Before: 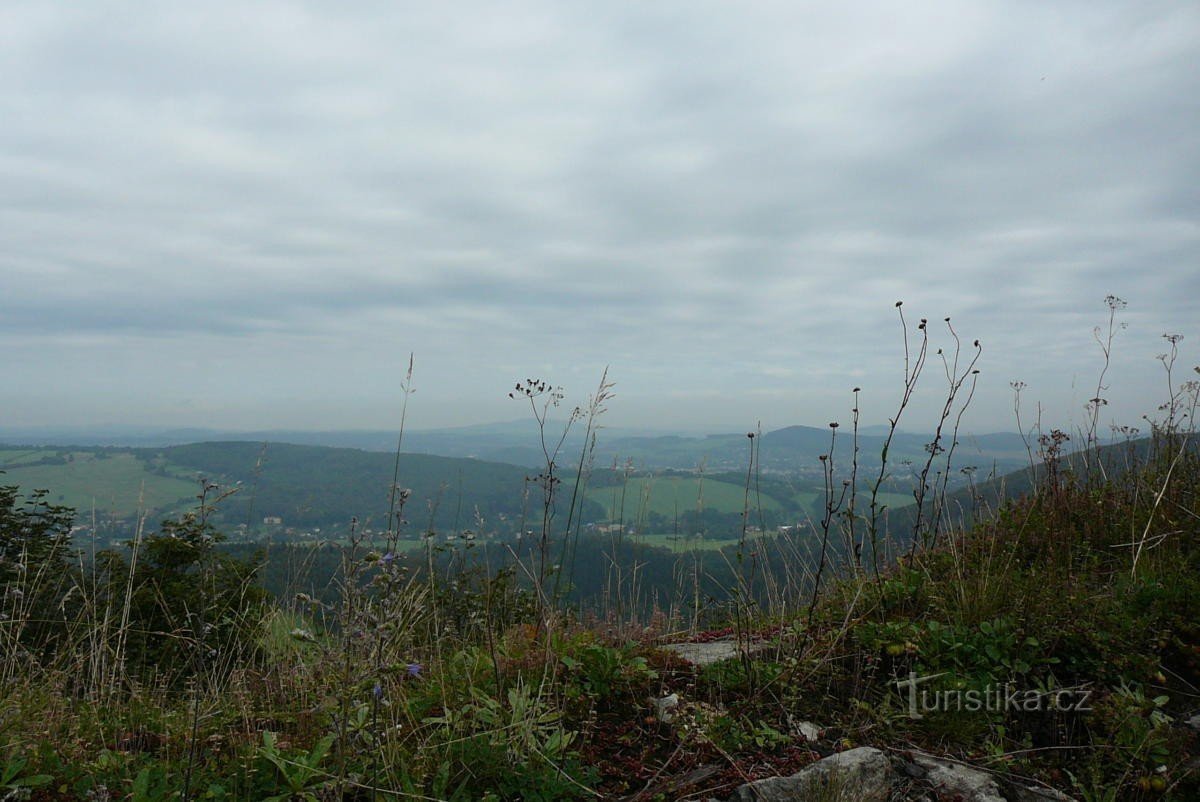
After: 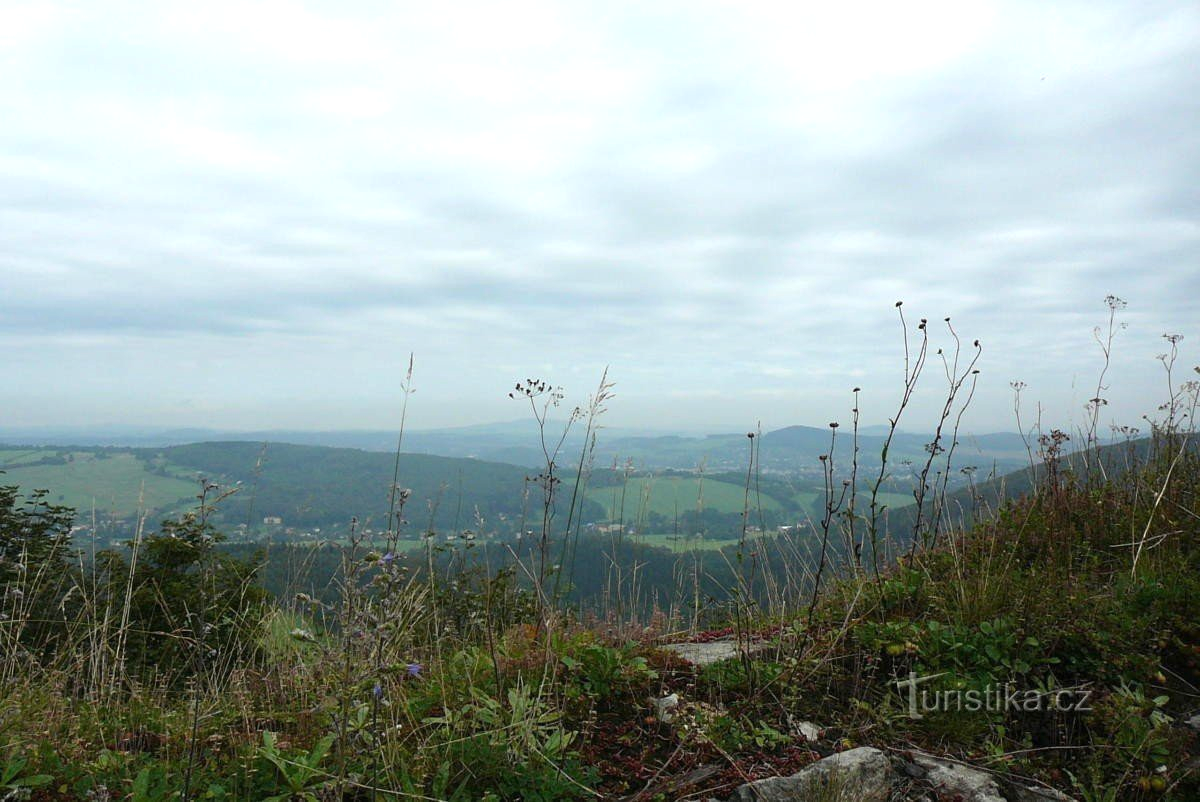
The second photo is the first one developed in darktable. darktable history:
exposure: black level correction 0, exposure 0.69 EV, compensate highlight preservation false
